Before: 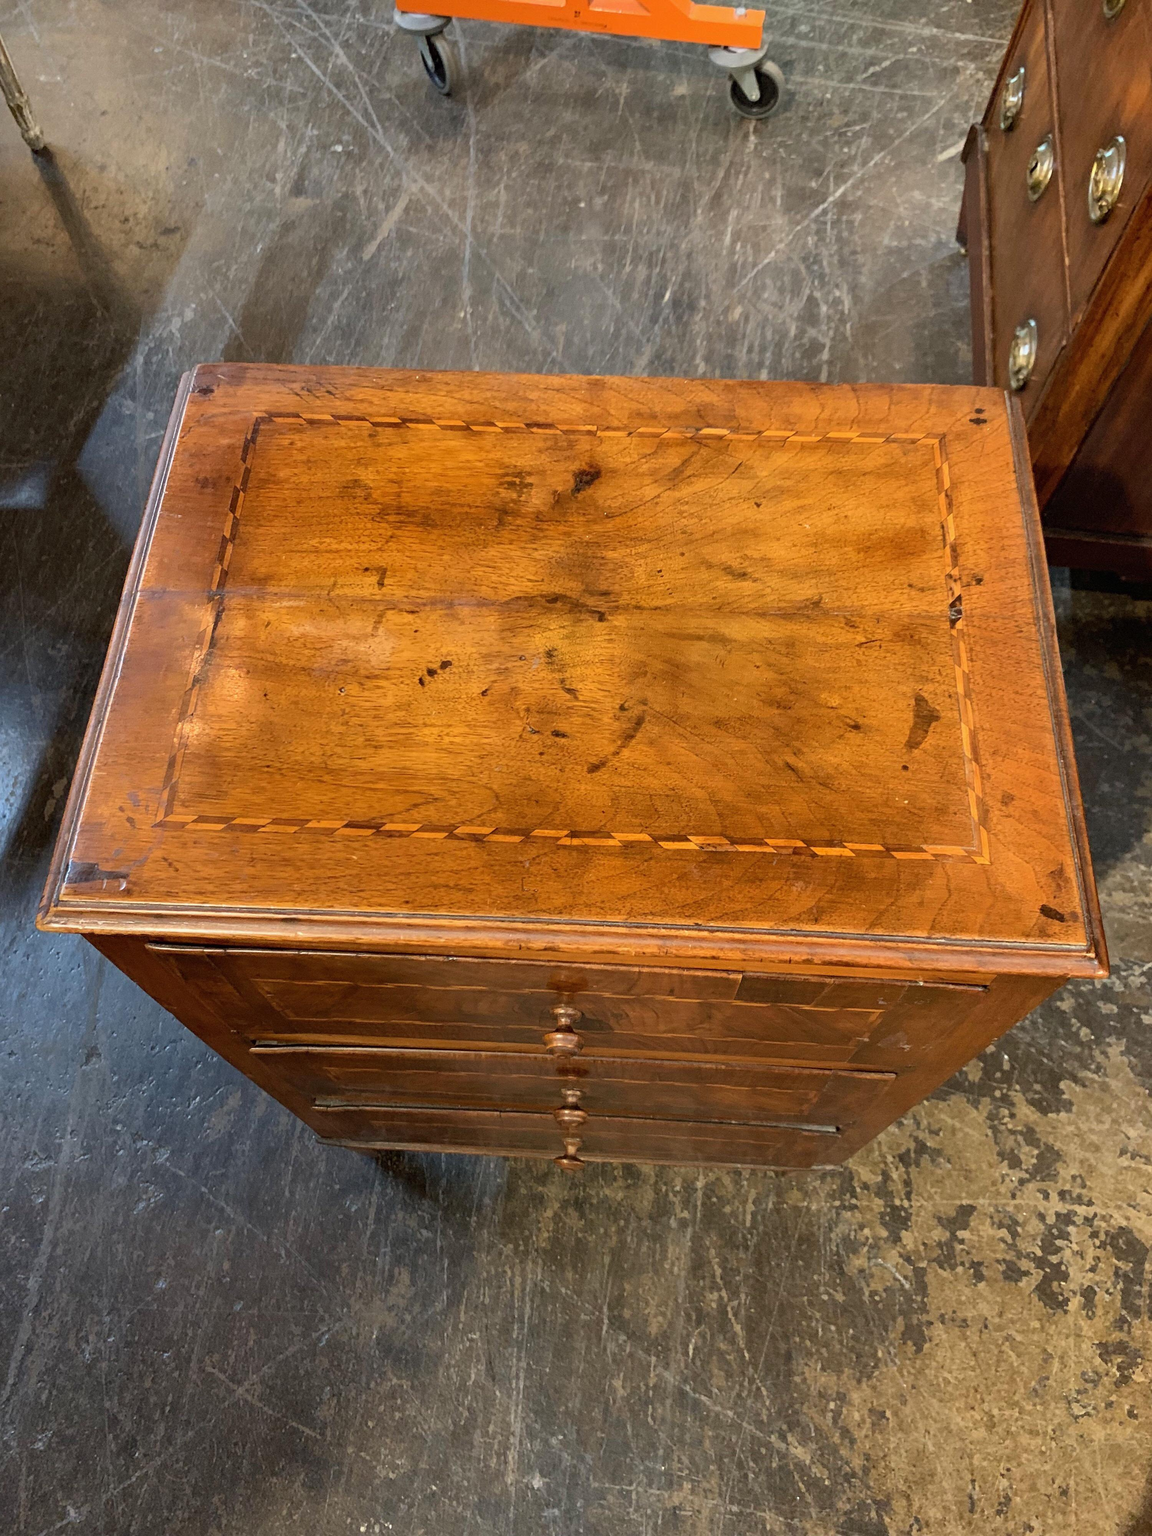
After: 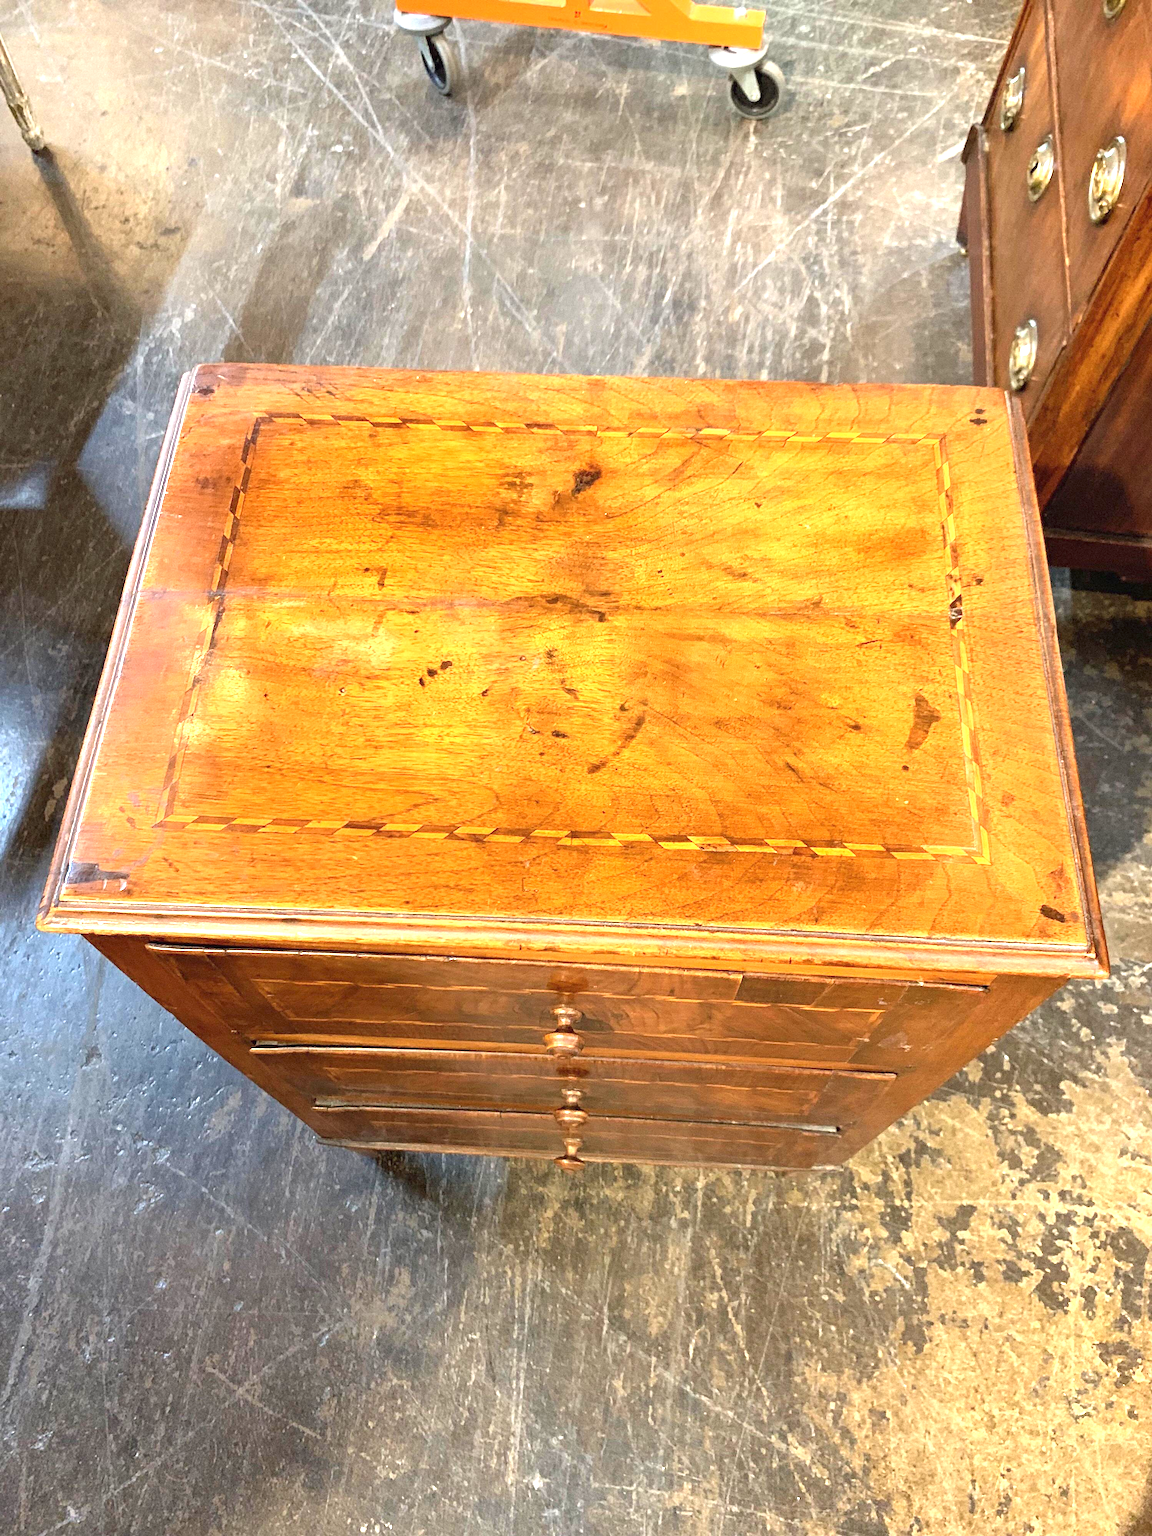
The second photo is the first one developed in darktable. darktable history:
exposure: black level correction 0, exposure 1.498 EV, compensate highlight preservation false
